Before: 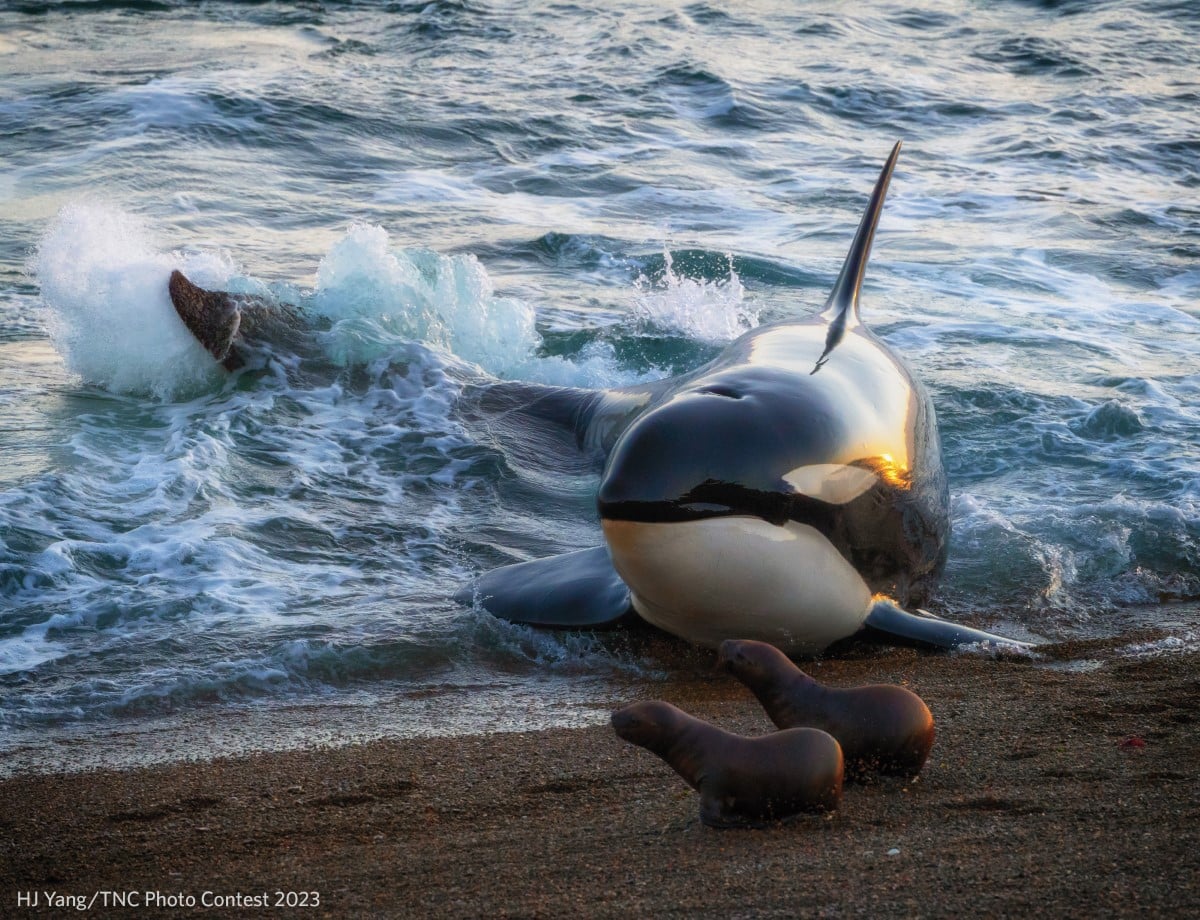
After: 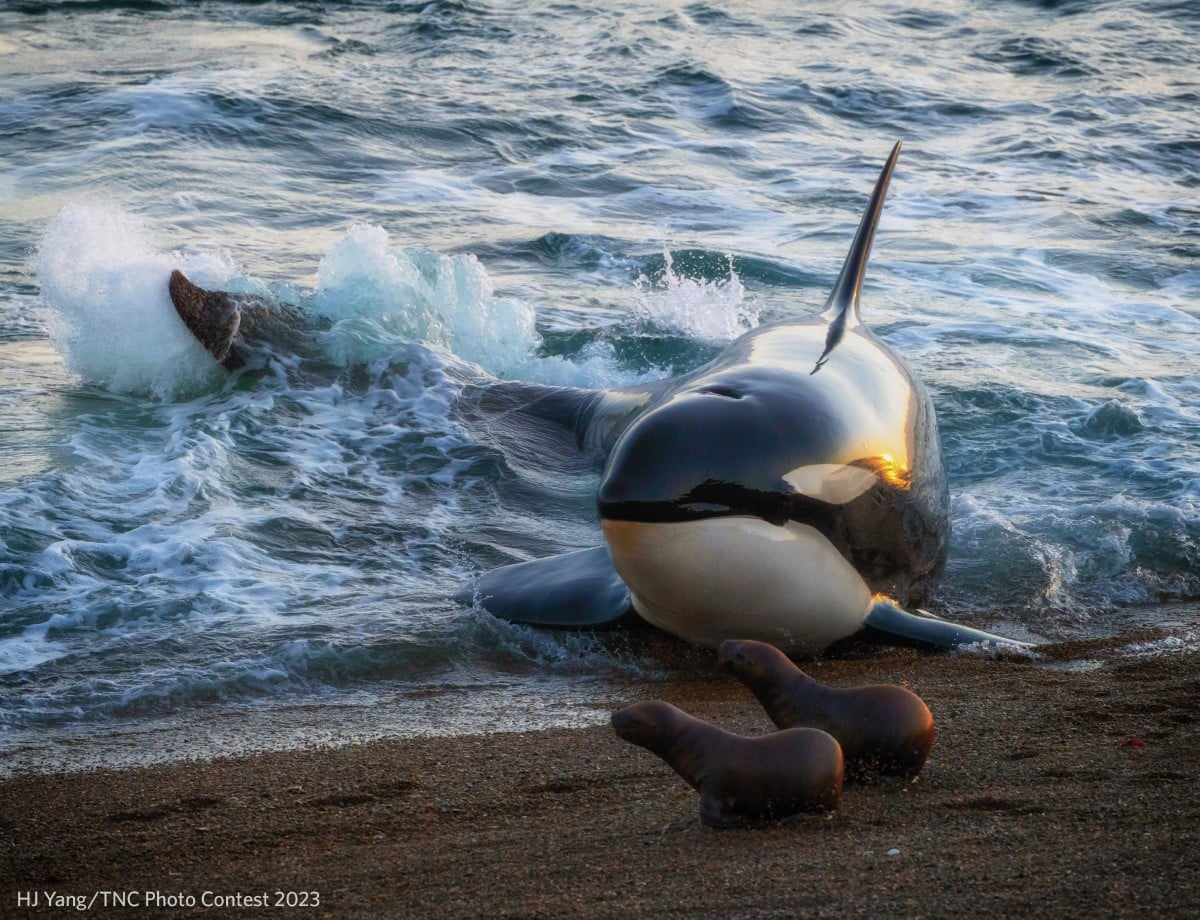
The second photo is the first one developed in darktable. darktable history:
exposure: exposure -0.069 EV, compensate highlight preservation false
